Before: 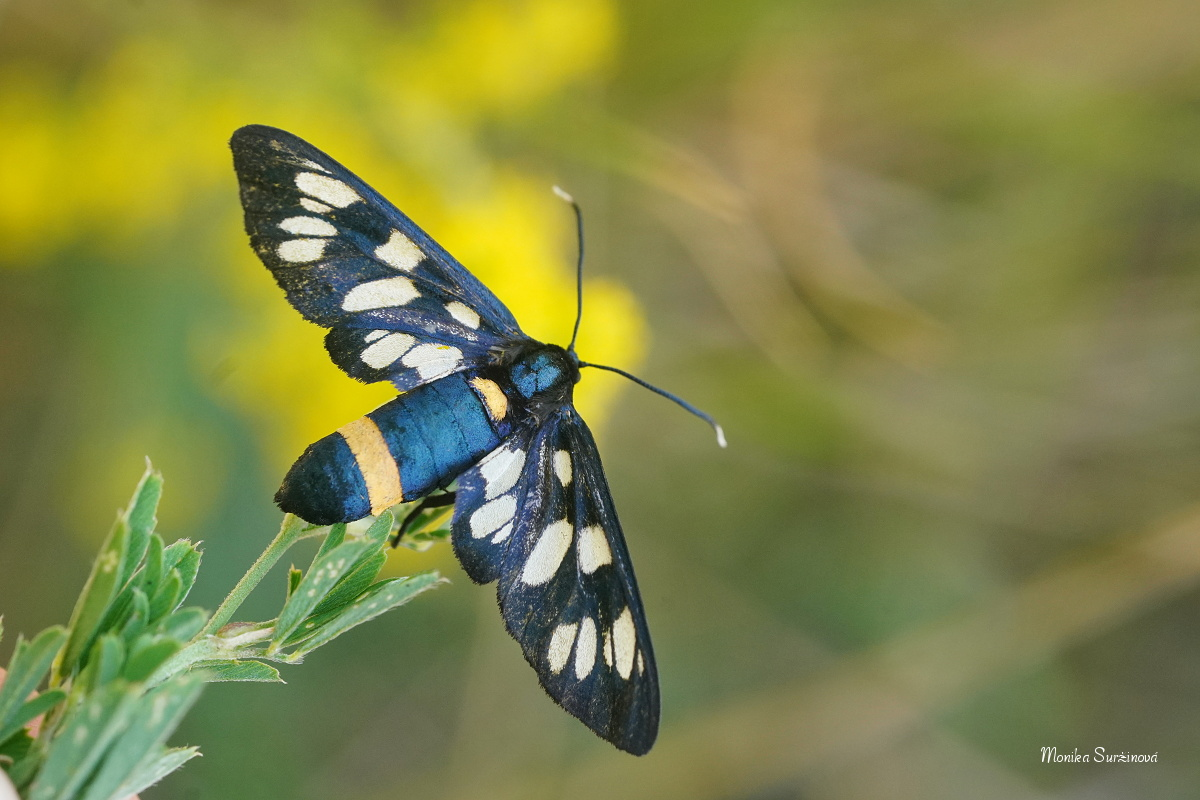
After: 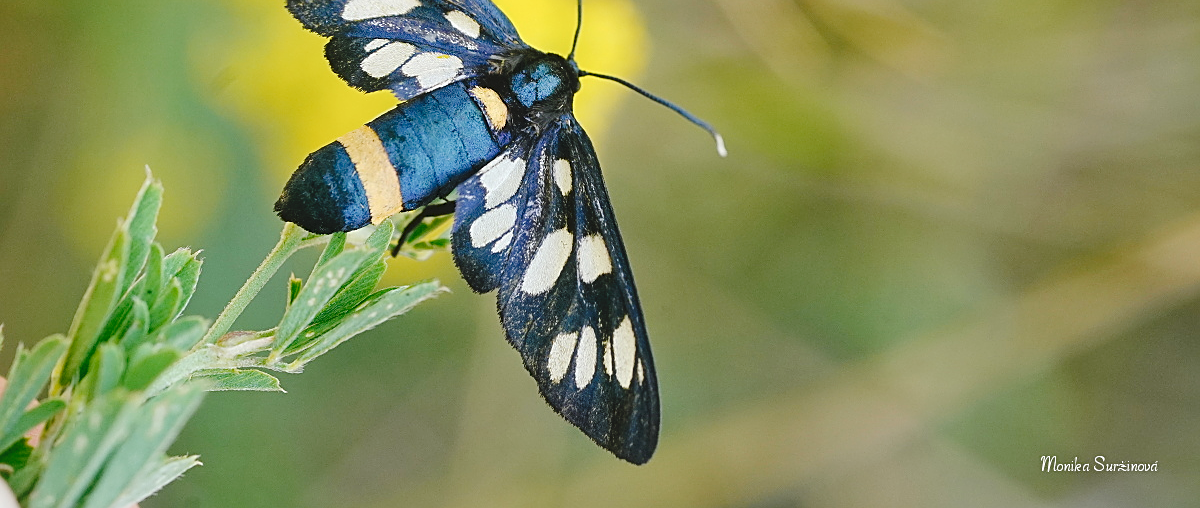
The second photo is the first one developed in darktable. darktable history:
crop and rotate: top 36.435%
tone curve: curves: ch0 [(0, 0) (0.003, 0.047) (0.011, 0.051) (0.025, 0.061) (0.044, 0.075) (0.069, 0.09) (0.1, 0.102) (0.136, 0.125) (0.177, 0.173) (0.224, 0.226) (0.277, 0.303) (0.335, 0.388) (0.399, 0.469) (0.468, 0.545) (0.543, 0.623) (0.623, 0.695) (0.709, 0.766) (0.801, 0.832) (0.898, 0.905) (1, 1)], preserve colors none
sharpen: on, module defaults
